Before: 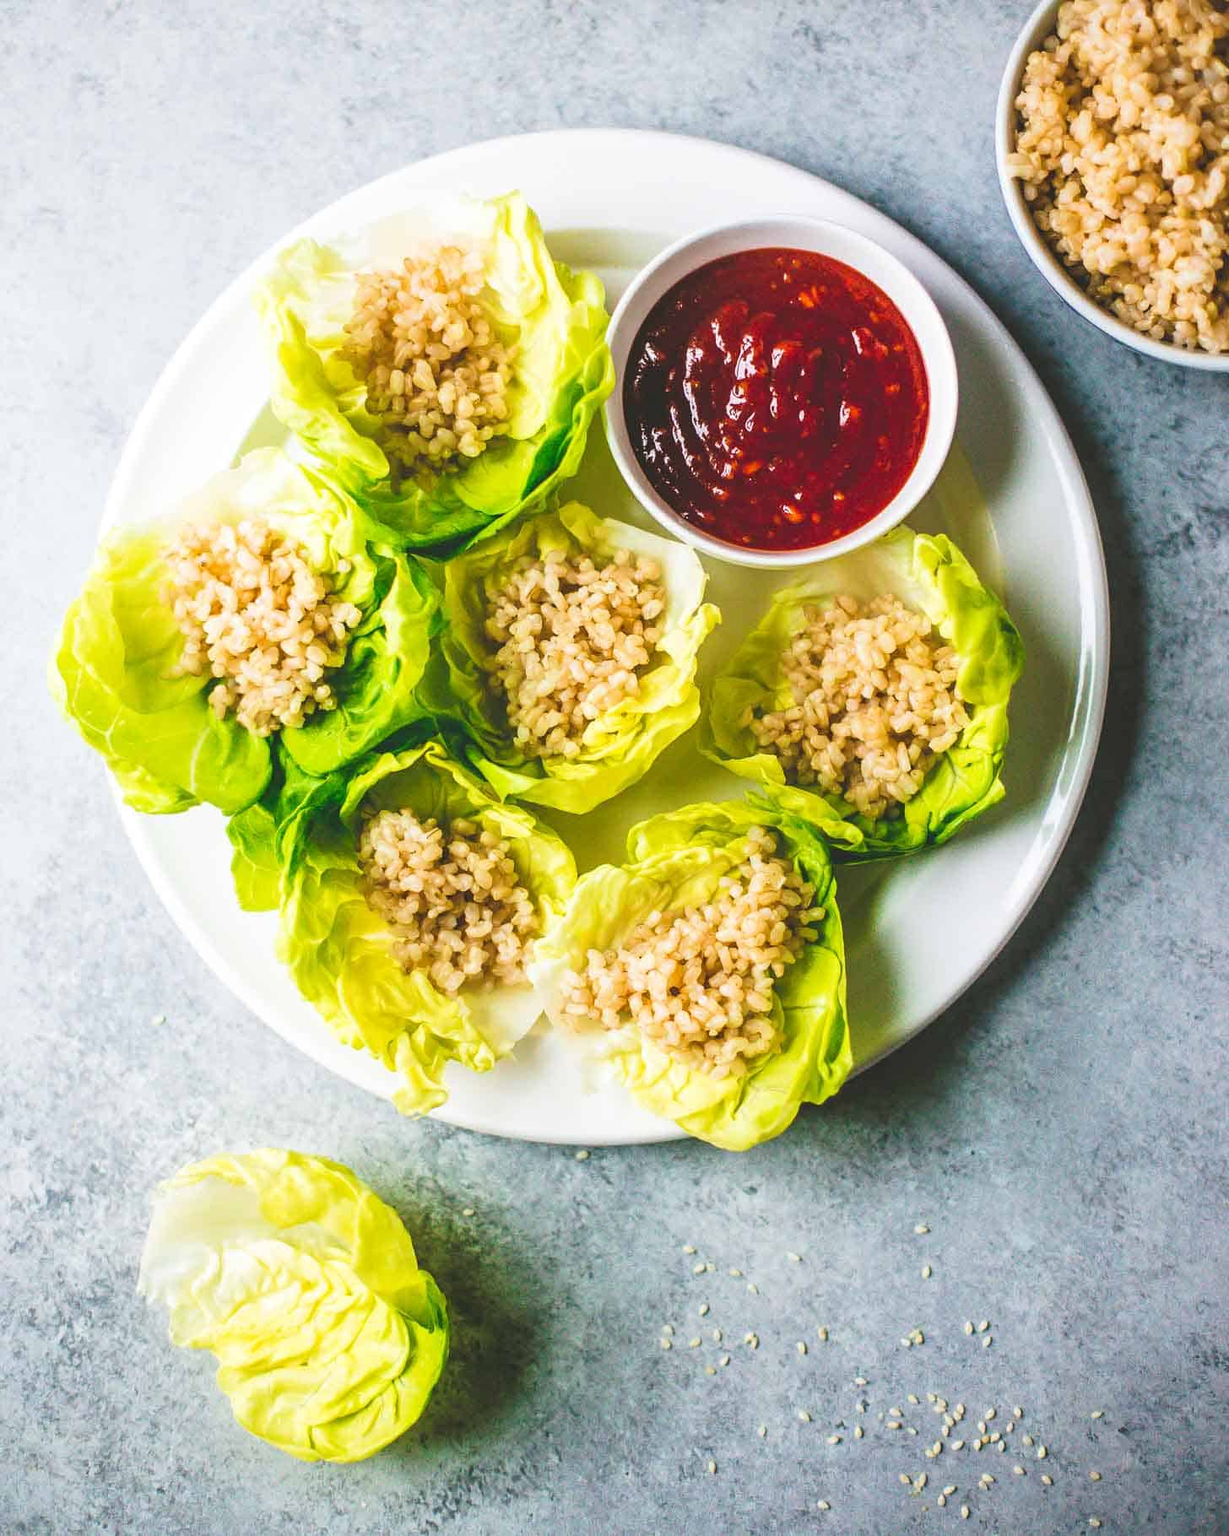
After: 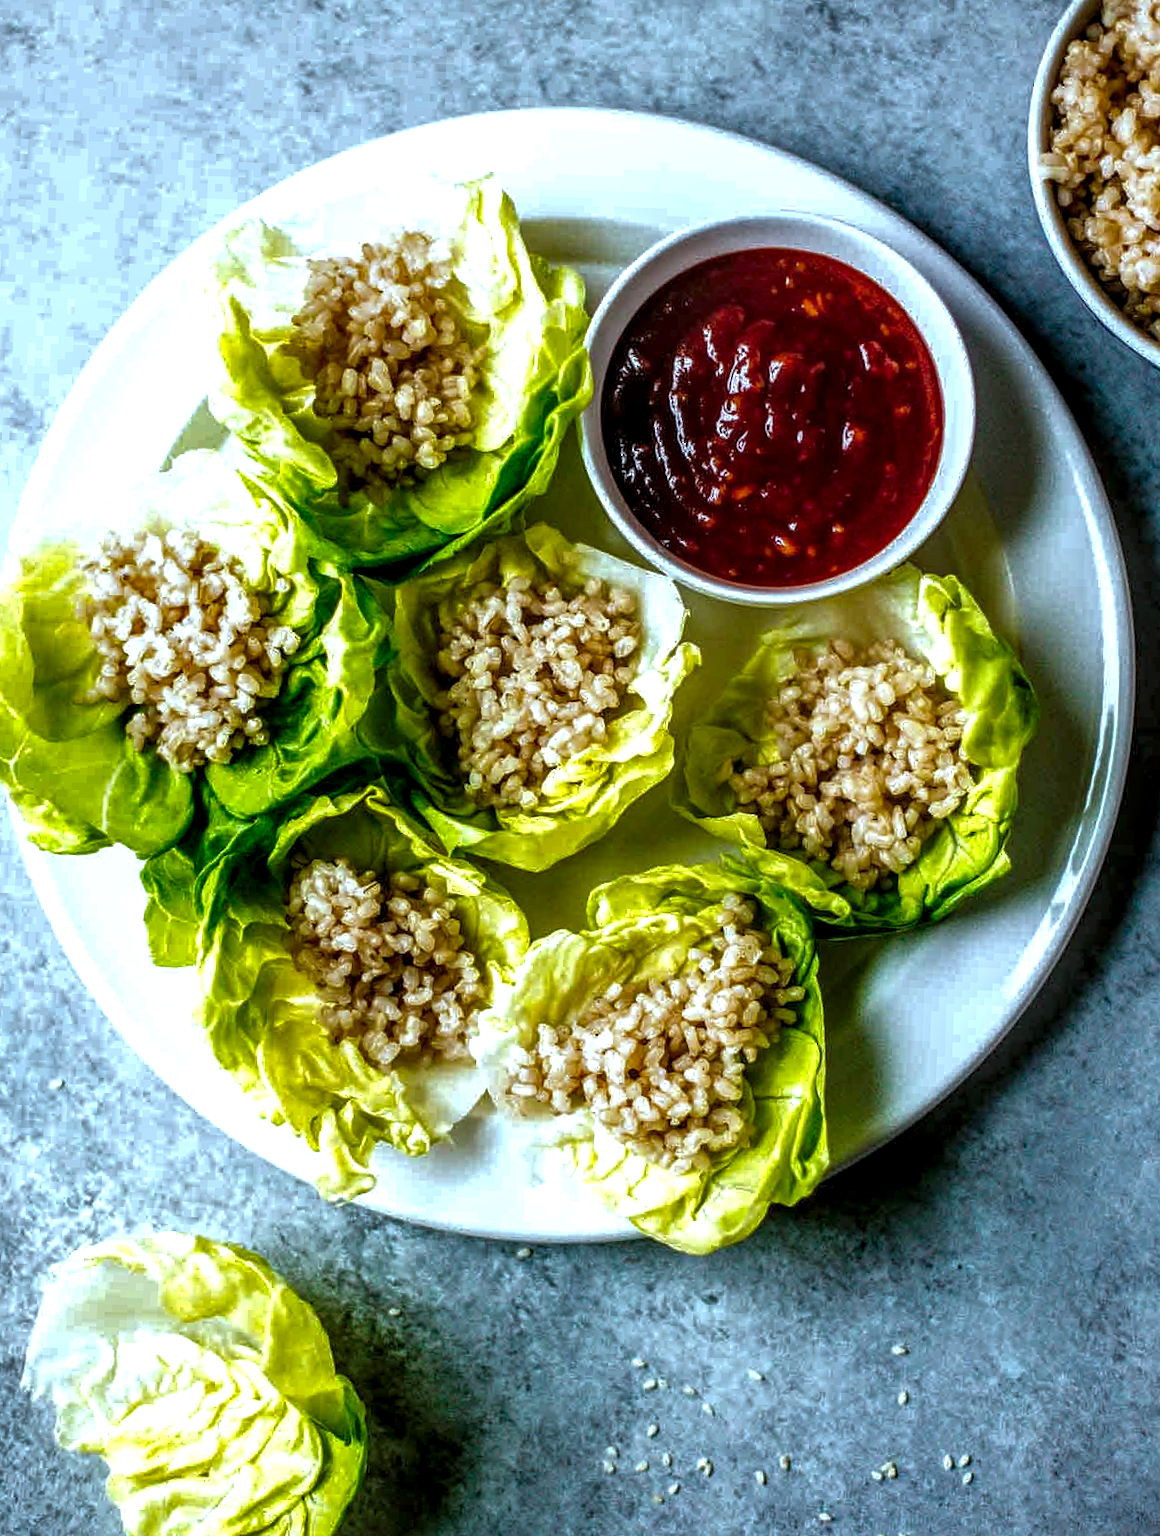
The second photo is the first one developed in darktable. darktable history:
local contrast: highlights 19%, detail 186%
crop: left 9.929%, top 3.475%, right 9.188%, bottom 9.529%
rotate and perspective: rotation 2.17°, automatic cropping off
base curve: curves: ch0 [(0, 0) (0.826, 0.587) (1, 1)]
color correction: highlights a* -10.69, highlights b* -19.19
color balance: lift [1, 1, 0.999, 1.001], gamma [1, 1.003, 1.005, 0.995], gain [1, 0.992, 0.988, 1.012], contrast 5%, output saturation 110%
levels: levels [0, 0.51, 1]
